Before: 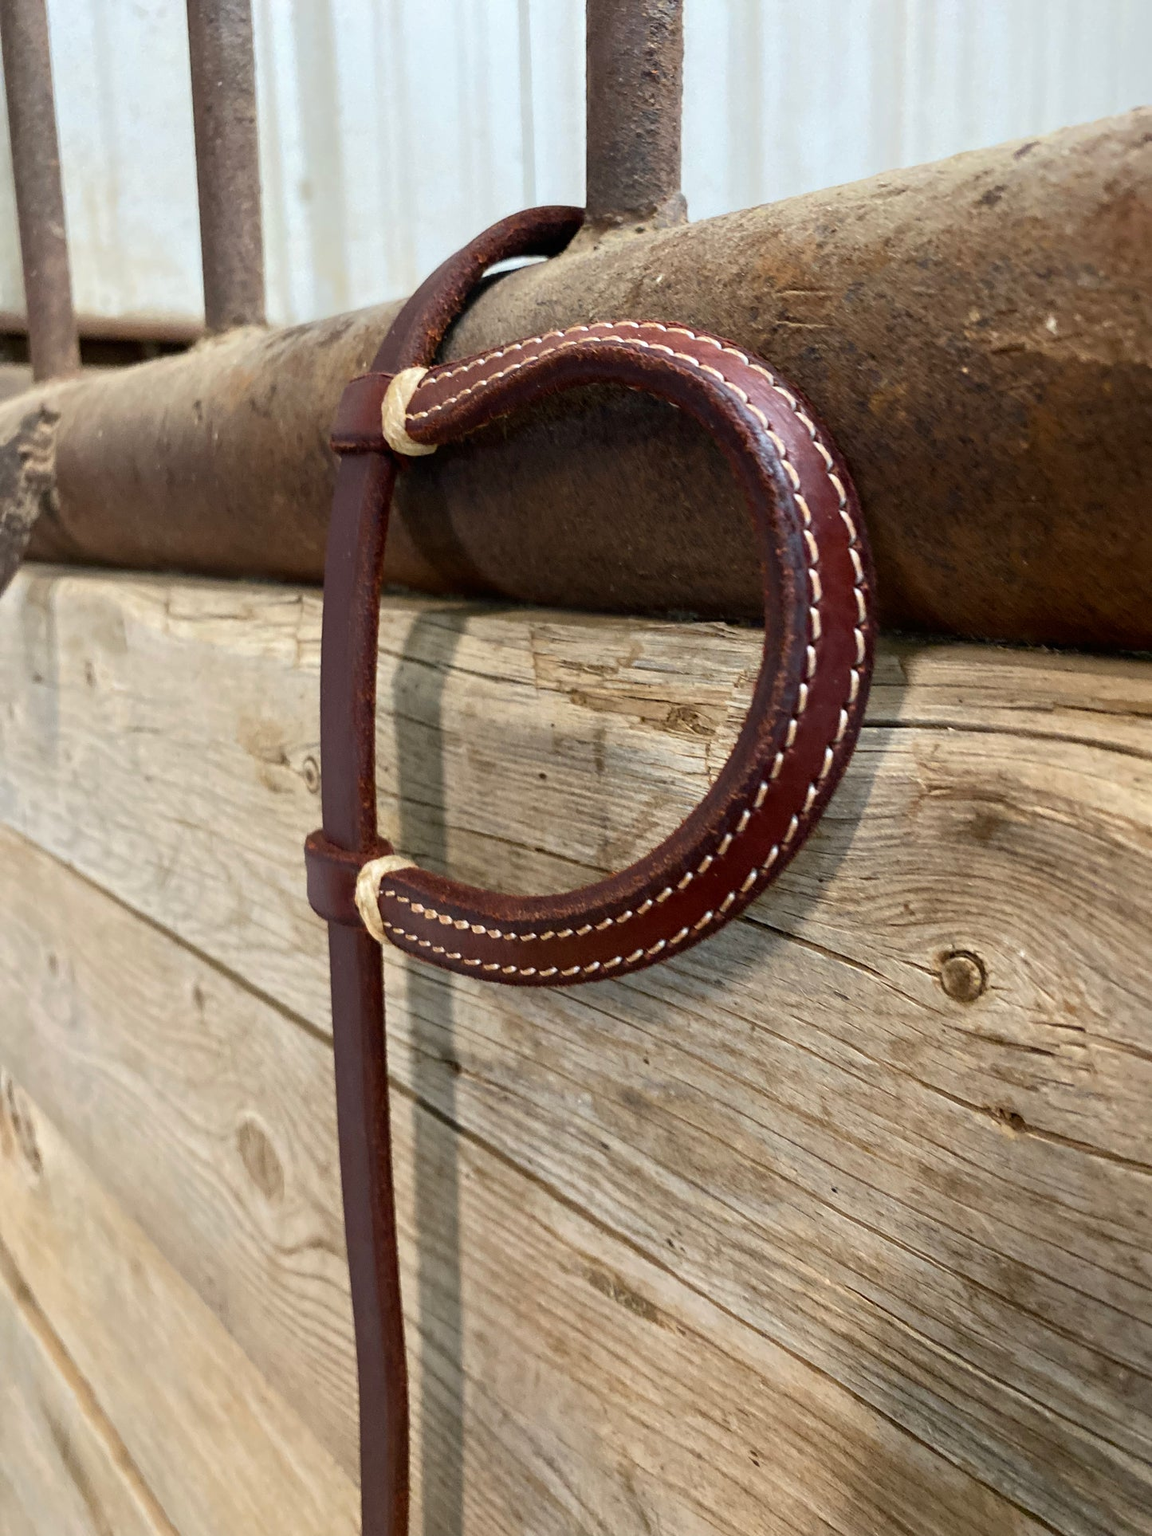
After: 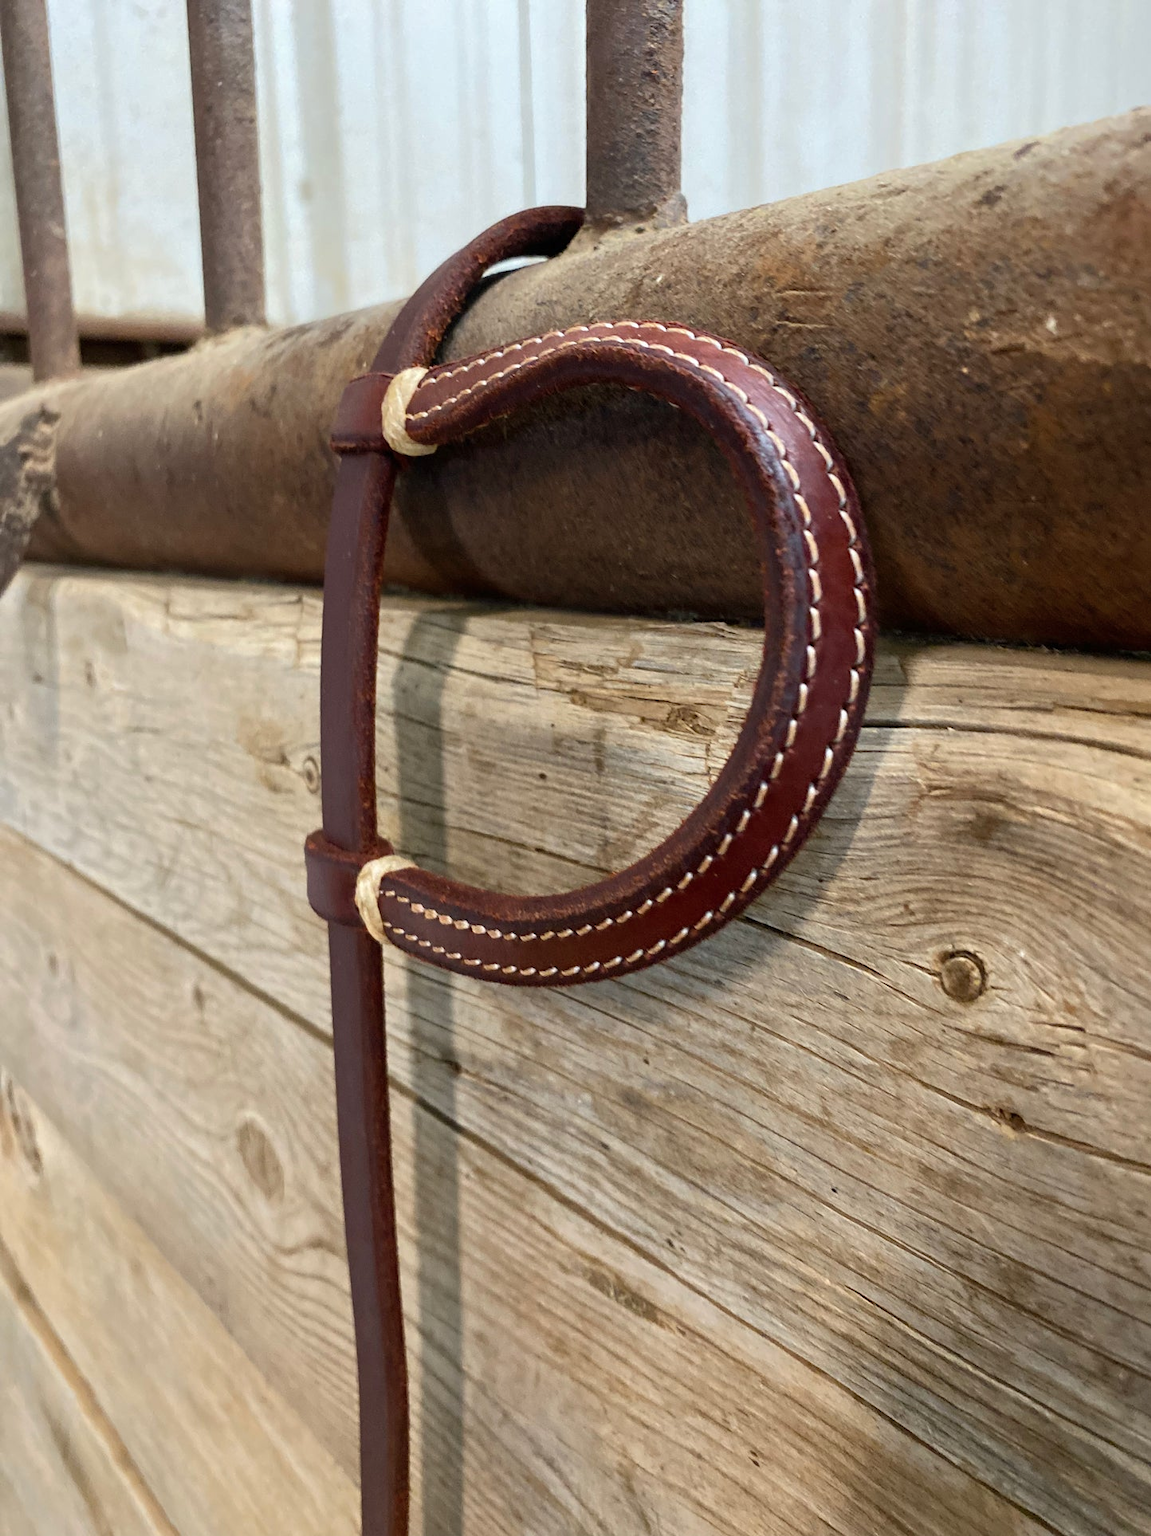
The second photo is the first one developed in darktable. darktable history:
shadows and highlights: shadows 25.68, highlights -23.76
